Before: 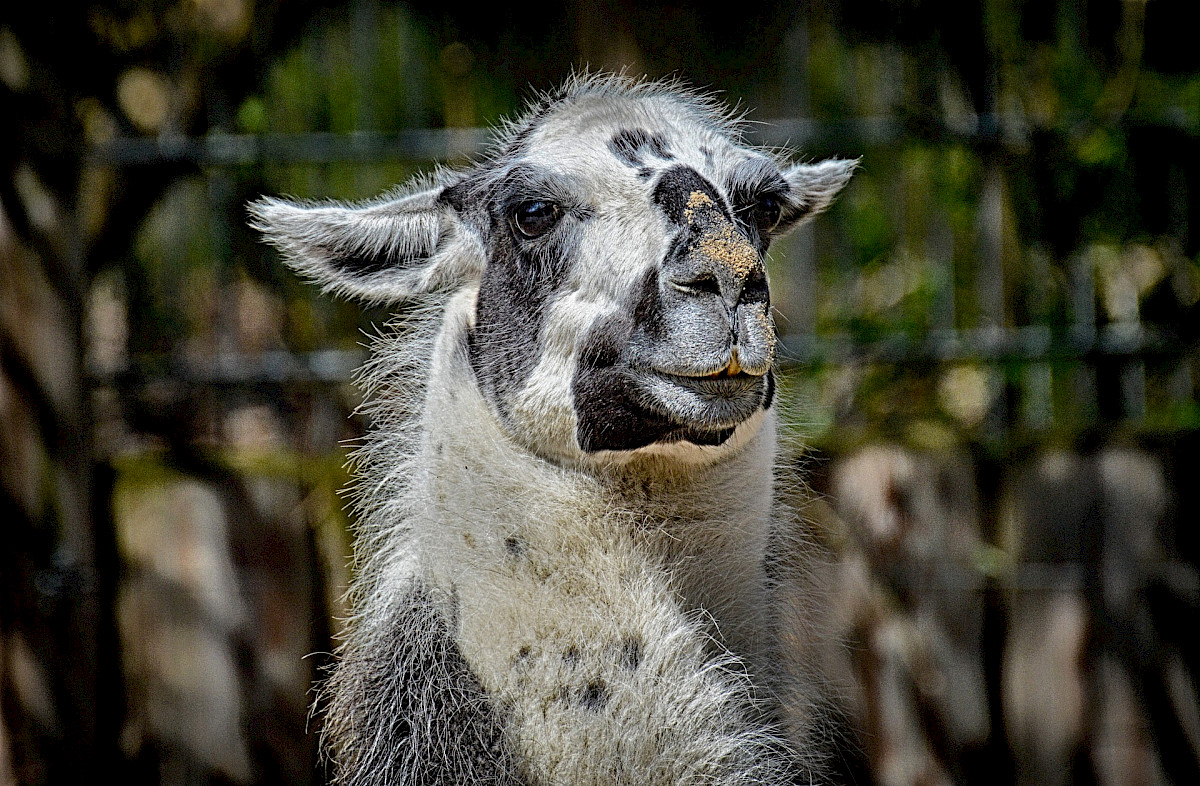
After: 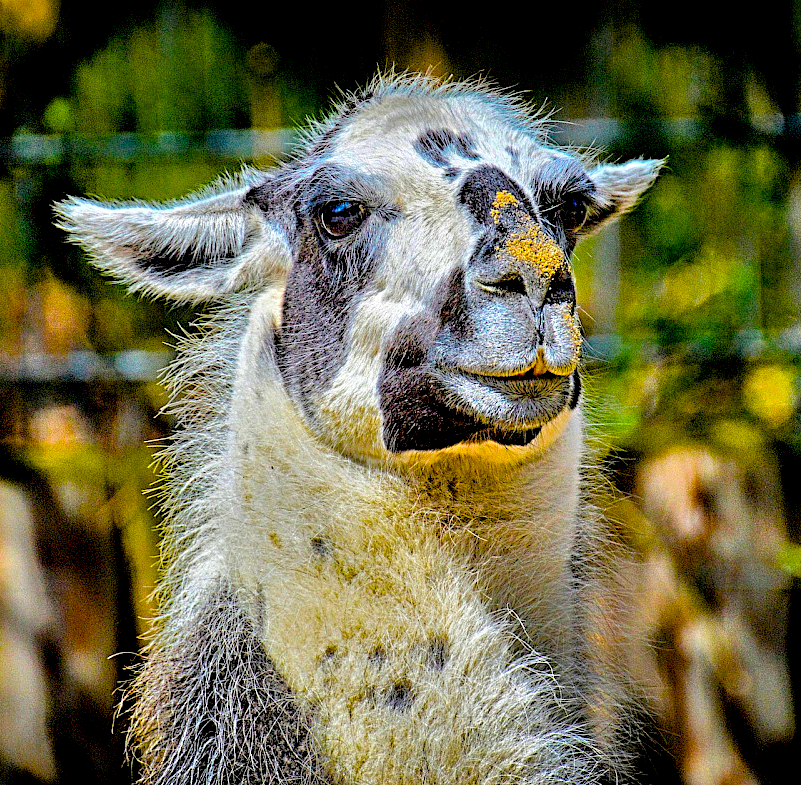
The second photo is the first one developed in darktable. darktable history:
color balance rgb: global offset › luminance -0.894%, linear chroma grading › shadows 17.553%, linear chroma grading › highlights 60.937%, linear chroma grading › global chroma 49.972%, perceptual saturation grading › global saturation 31.233%
tone equalizer: -7 EV 0.164 EV, -6 EV 0.624 EV, -5 EV 1.16 EV, -4 EV 1.35 EV, -3 EV 1.15 EV, -2 EV 0.6 EV, -1 EV 0.147 EV, luminance estimator HSV value / RGB max
crop and rotate: left 16.219%, right 17.019%
